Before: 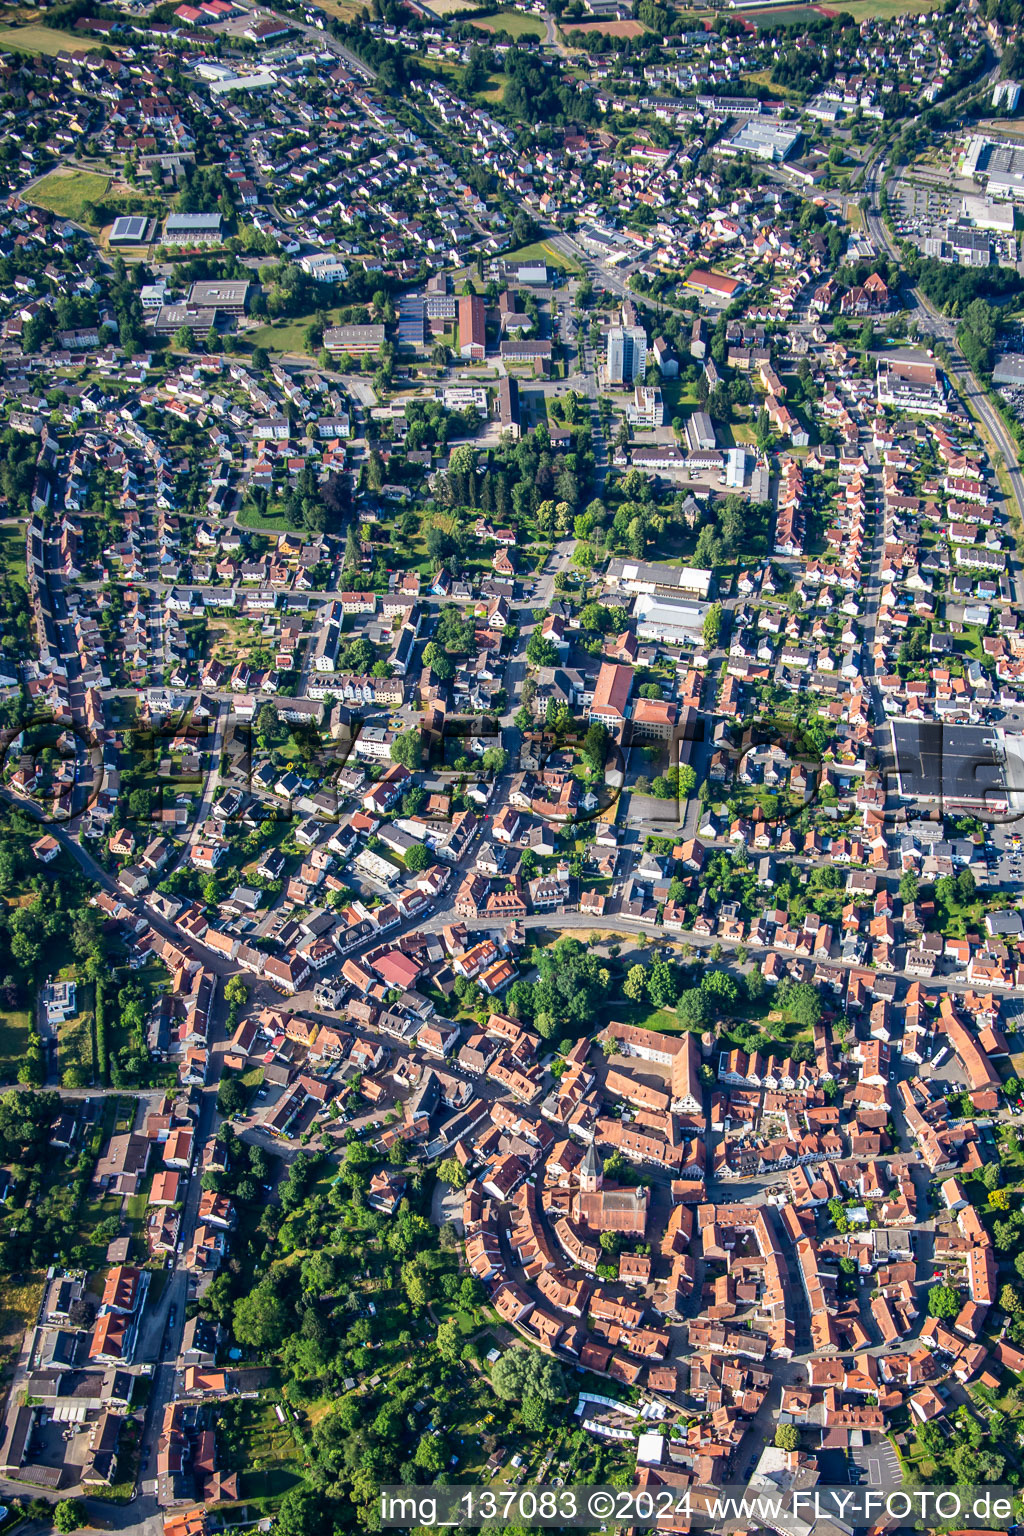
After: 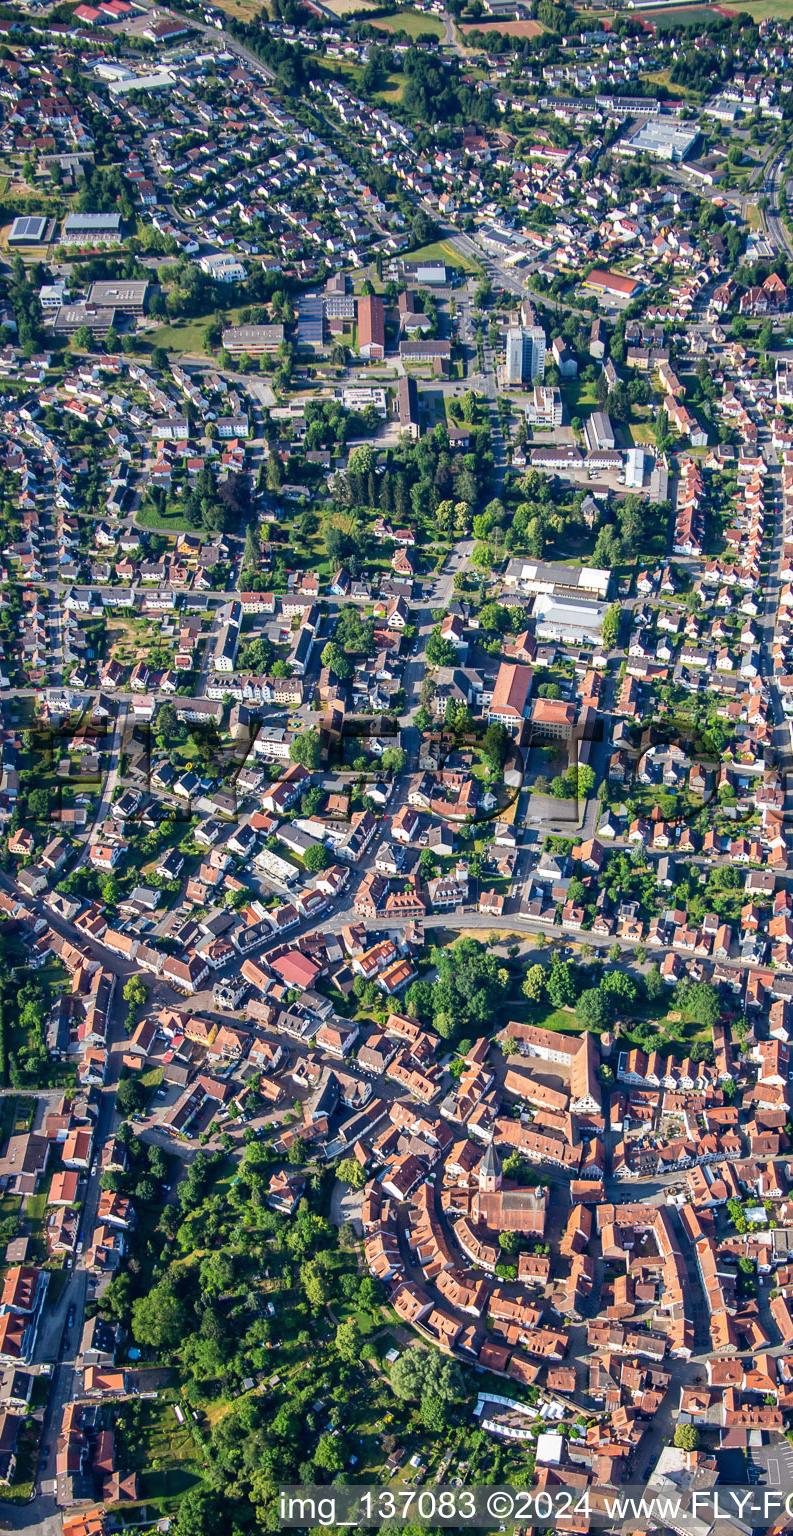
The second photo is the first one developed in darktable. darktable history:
shadows and highlights: shadows 25, highlights -25
crop: left 9.88%, right 12.664%
